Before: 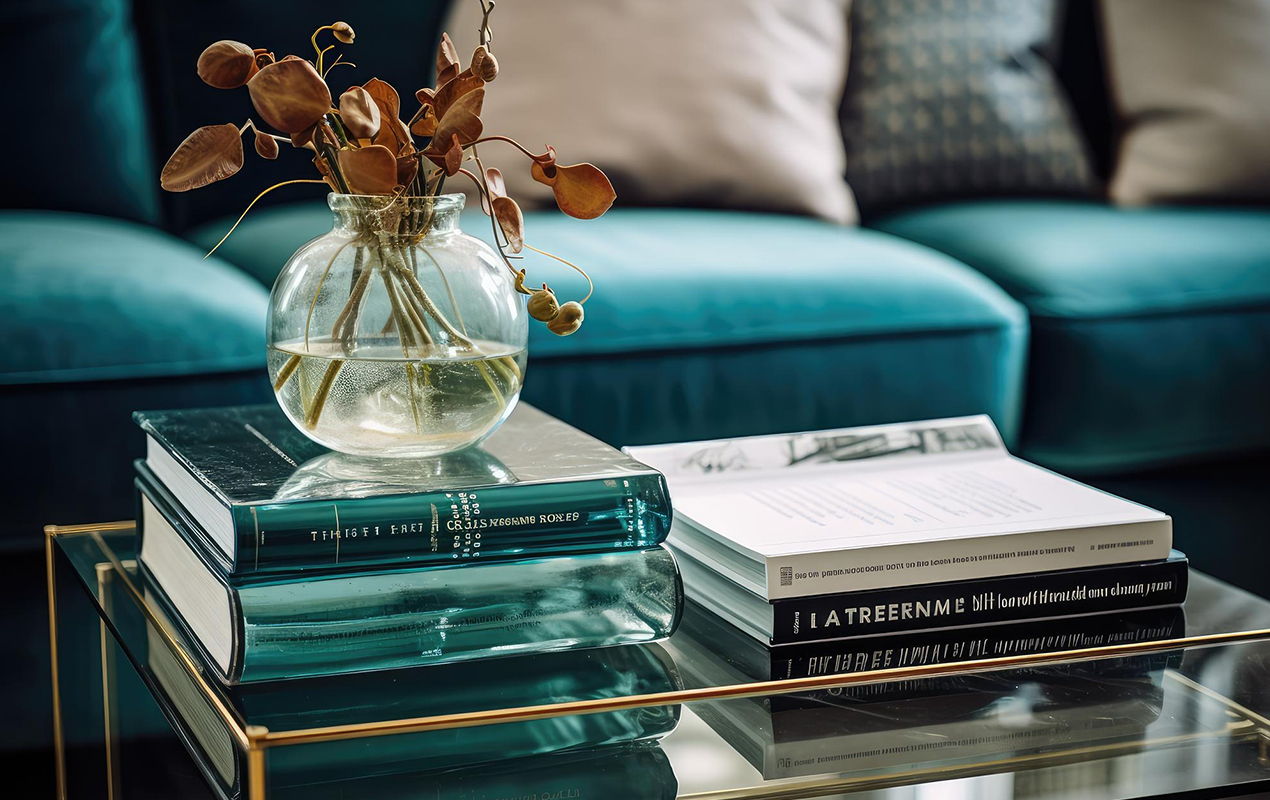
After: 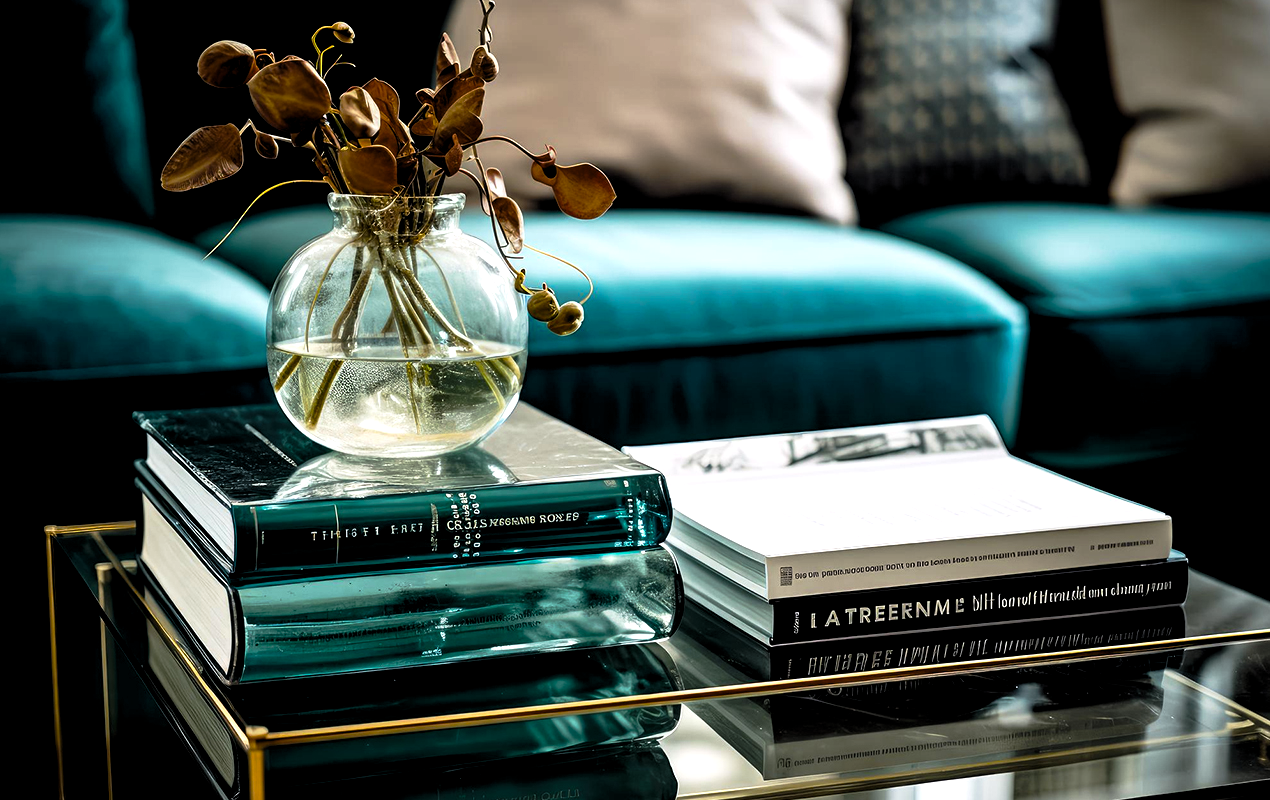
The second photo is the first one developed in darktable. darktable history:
tone curve: curves: ch0 [(0.024, 0) (0.075, 0.034) (0.145, 0.098) (0.257, 0.259) (0.408, 0.45) (0.611, 0.64) (0.81, 0.857) (1, 1)]; ch1 [(0, 0) (0.287, 0.198) (0.501, 0.506) (0.56, 0.57) (0.712, 0.777) (0.976, 0.992)]; ch2 [(0, 0) (0.5, 0.5) (0.523, 0.552) (0.59, 0.603) (0.681, 0.754) (1, 1)], preserve colors none
color balance rgb: shadows lift › chroma 0.675%, shadows lift › hue 112.46°, perceptual saturation grading › global saturation 19.373%, global vibrance 20%
exposure: exposure 0.209 EV, compensate exposure bias true, compensate highlight preservation false
levels: levels [0.101, 0.578, 0.953]
